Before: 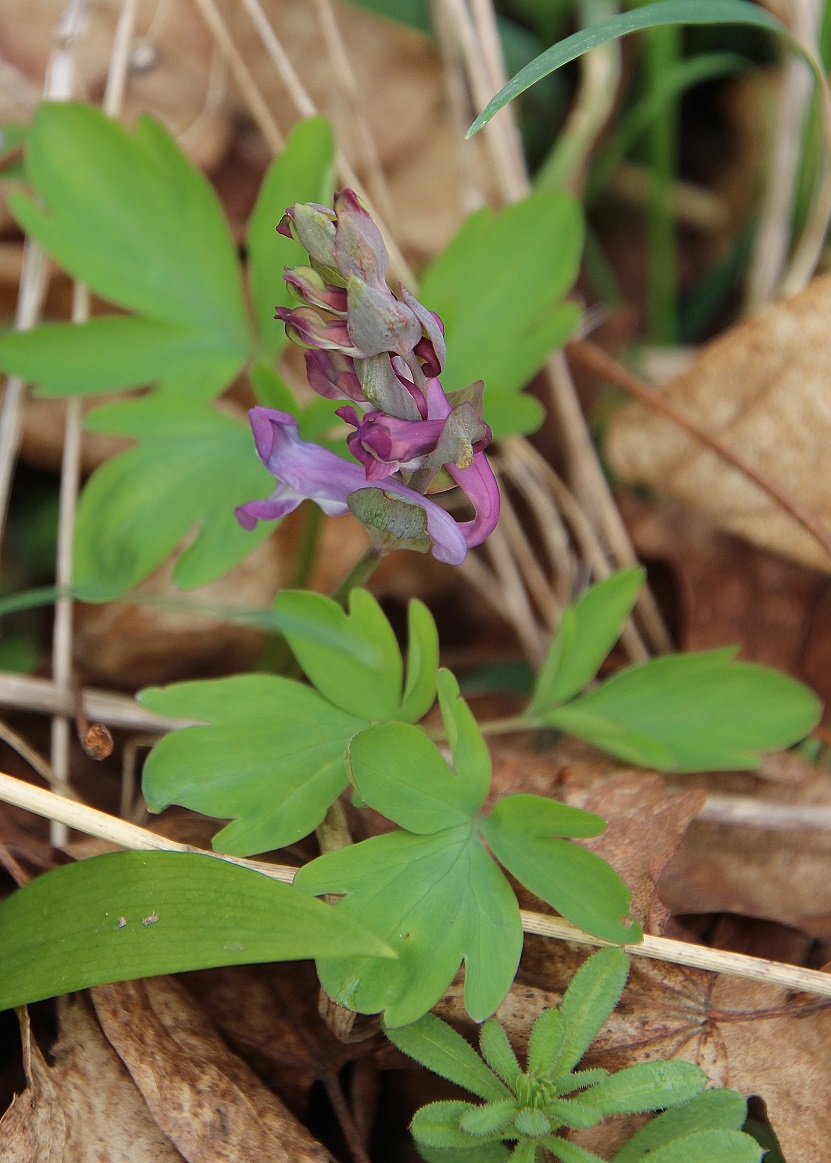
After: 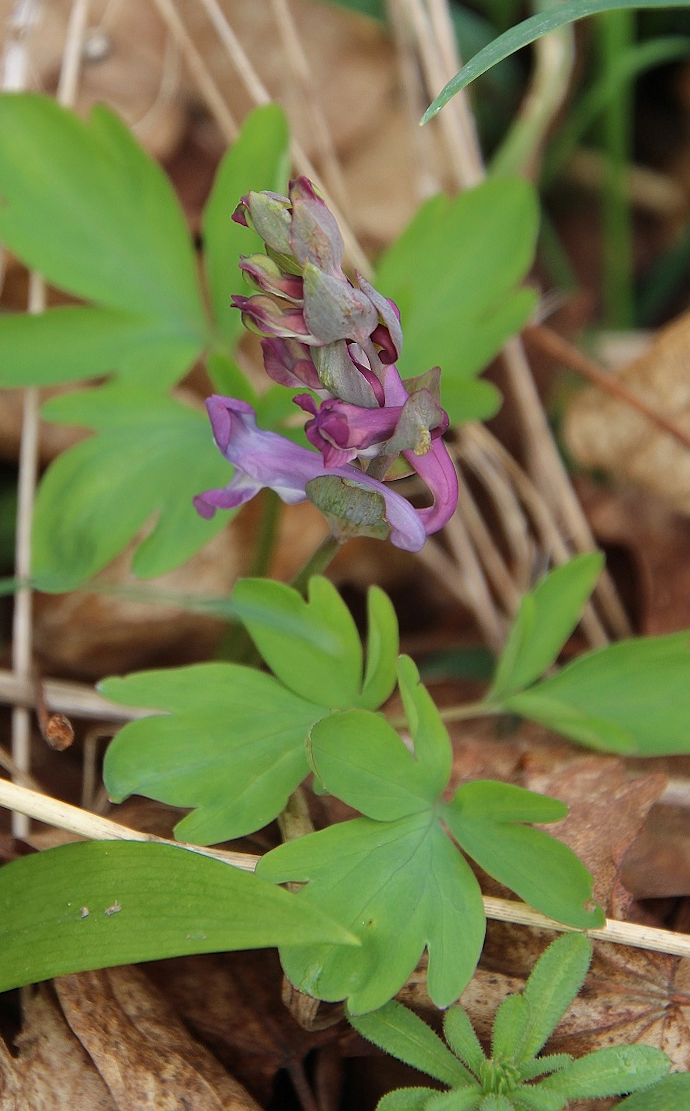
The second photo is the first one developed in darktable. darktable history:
crop and rotate: angle 0.601°, left 4.339%, top 0.489%, right 11.306%, bottom 2.53%
